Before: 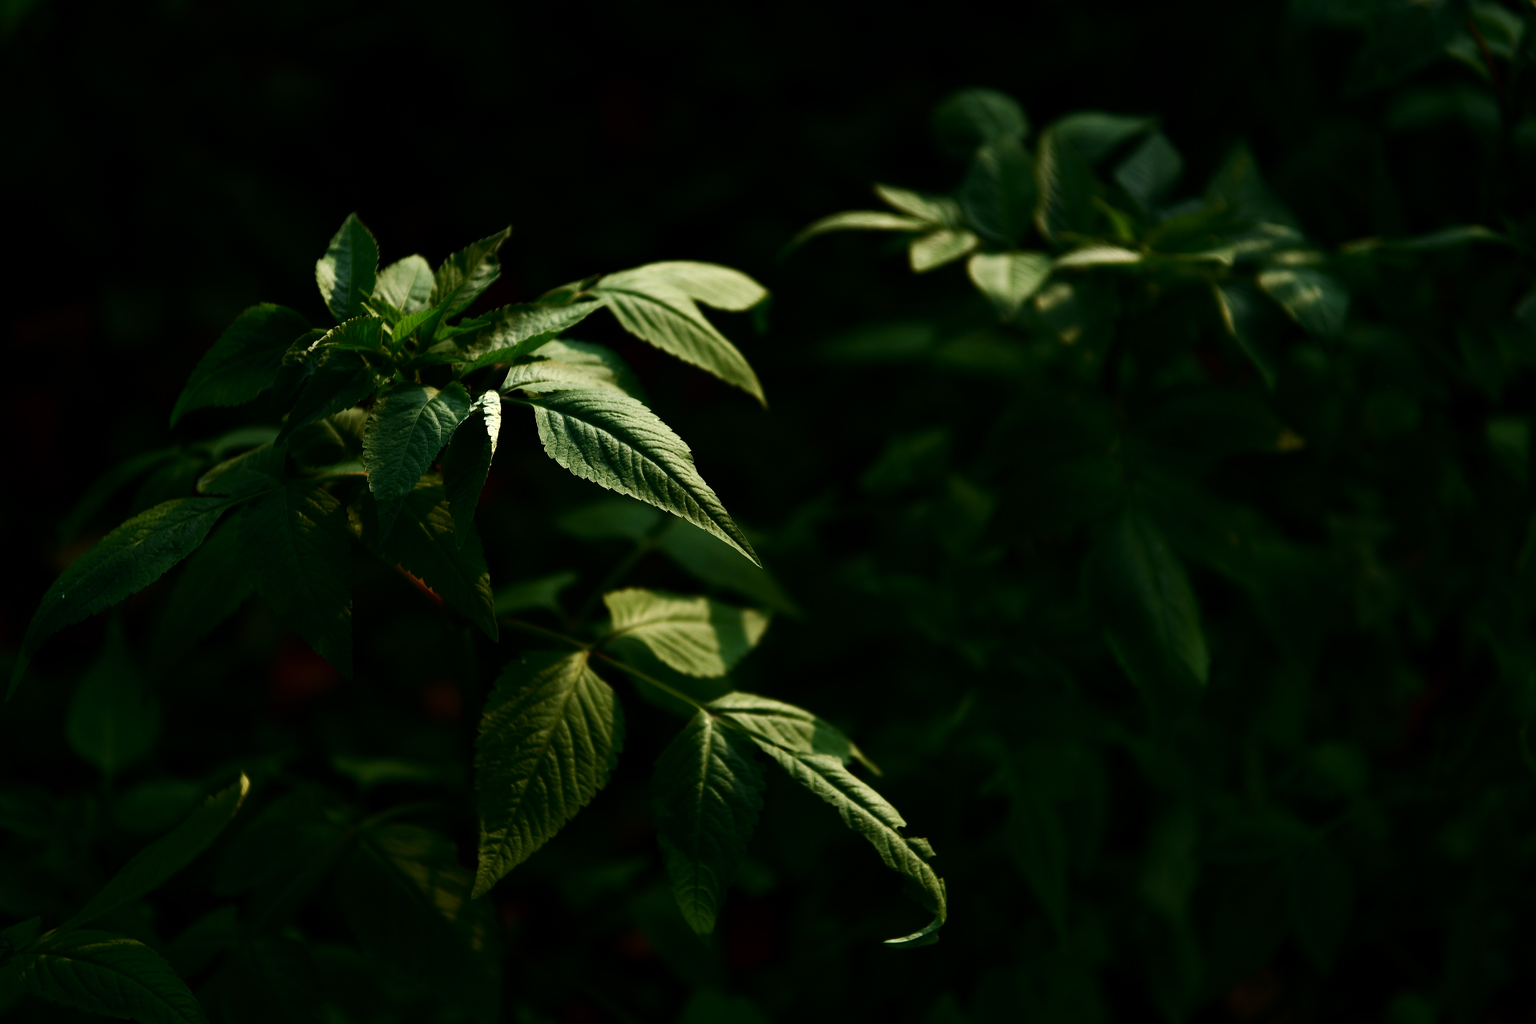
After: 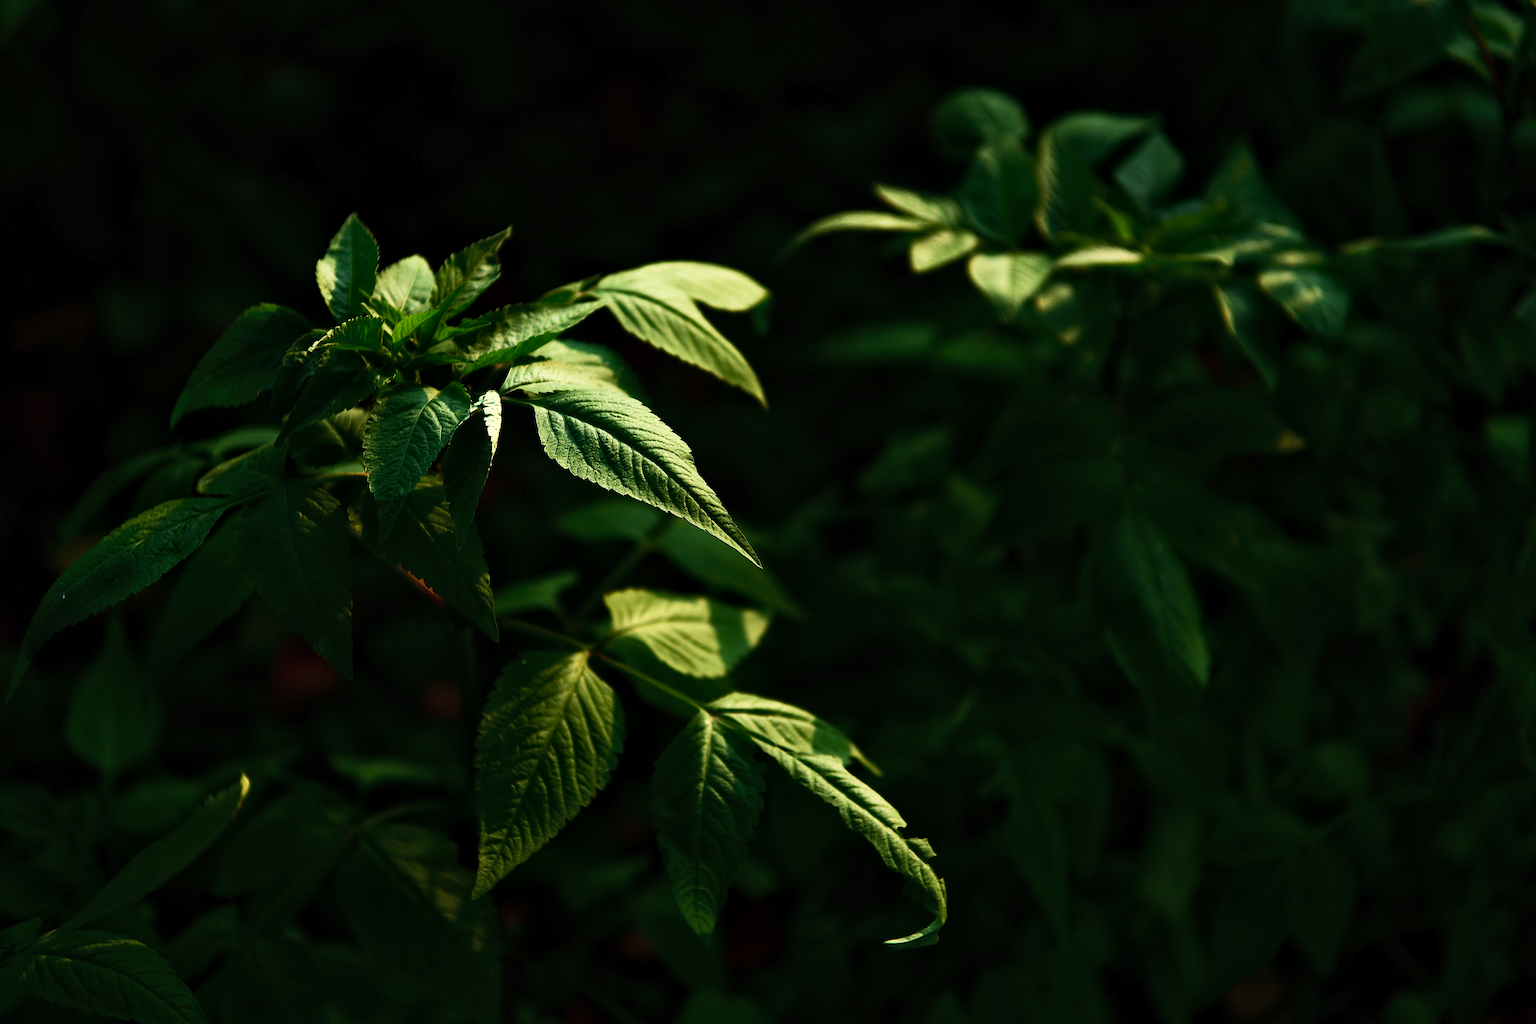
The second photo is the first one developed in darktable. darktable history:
contrast brightness saturation: contrast 0.198, brightness 0.17, saturation 0.216
local contrast: mode bilateral grid, contrast 21, coarseness 51, detail 120%, midtone range 0.2
sharpen: on, module defaults
velvia: on, module defaults
